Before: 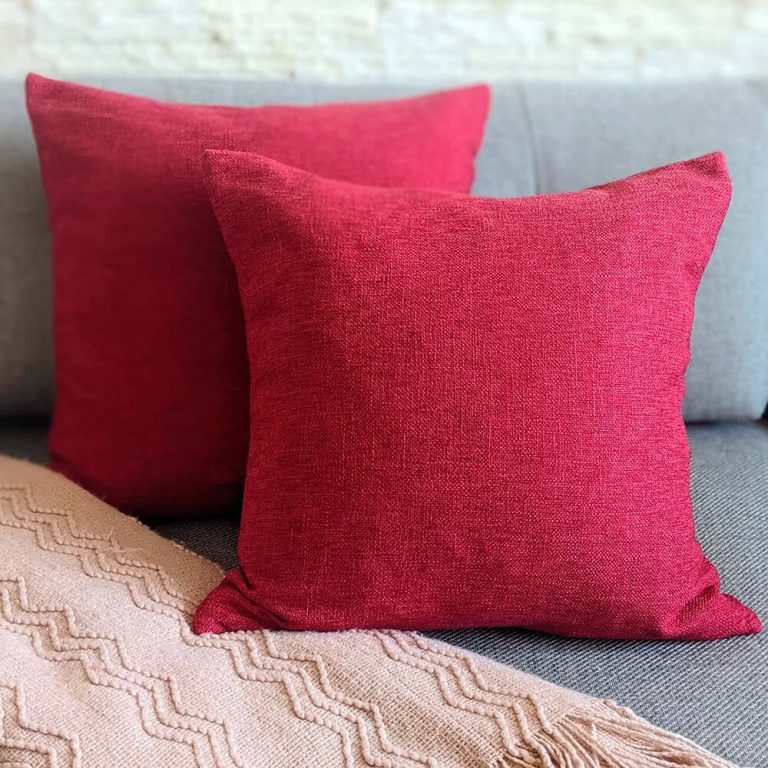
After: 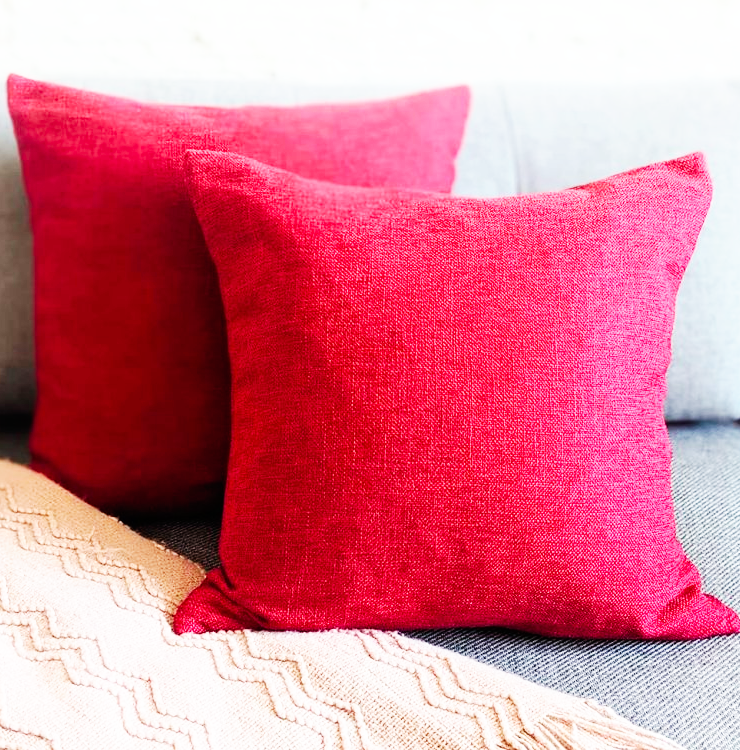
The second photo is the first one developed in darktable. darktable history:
crop and rotate: left 2.536%, right 1.107%, bottom 2.246%
base curve: curves: ch0 [(0, 0) (0.007, 0.004) (0.027, 0.03) (0.046, 0.07) (0.207, 0.54) (0.442, 0.872) (0.673, 0.972) (1, 1)], preserve colors none
